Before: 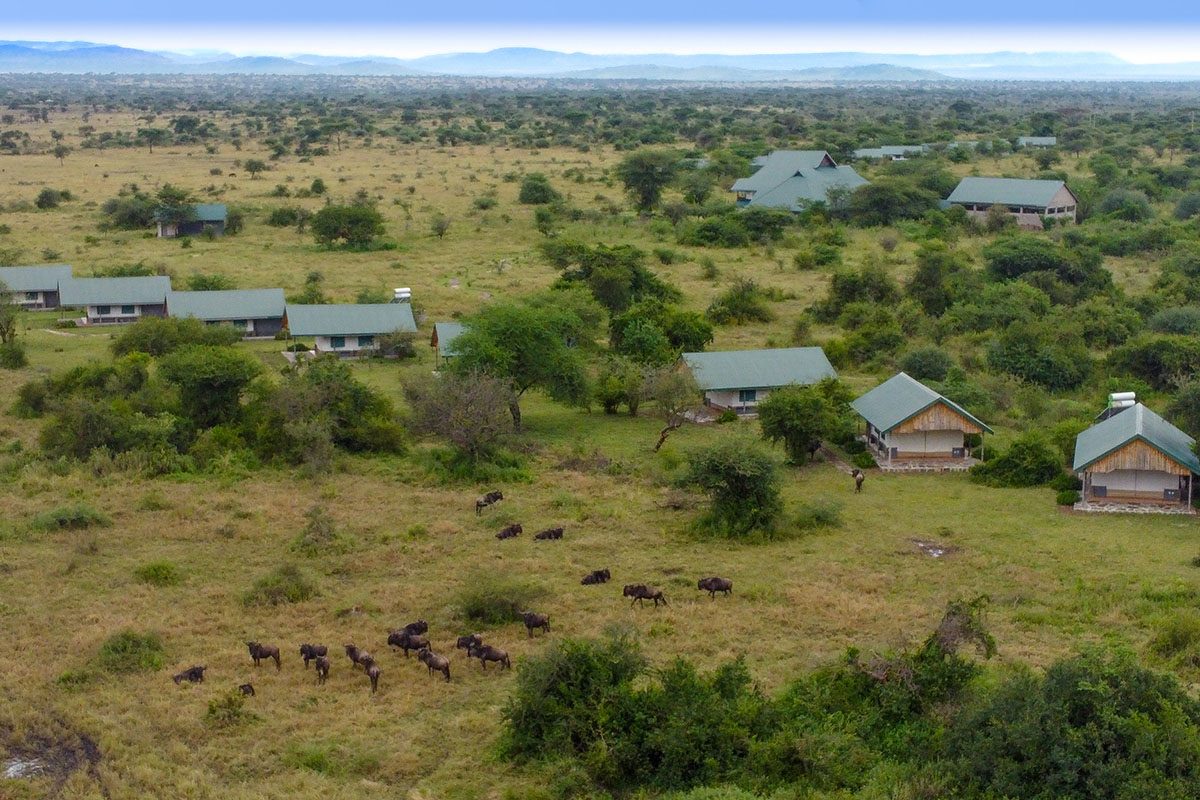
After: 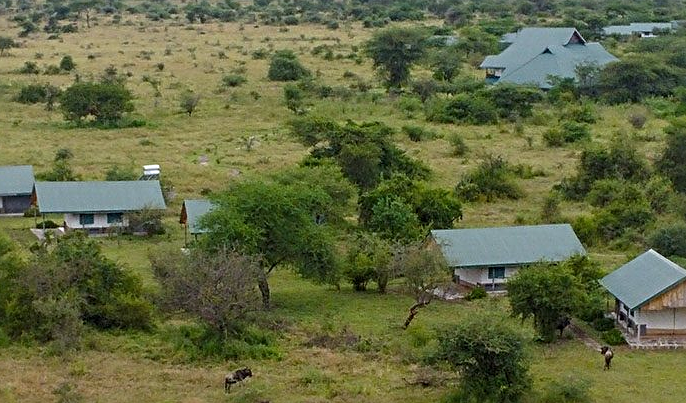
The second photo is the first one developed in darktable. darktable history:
sharpen: radius 3.119
crop: left 20.932%, top 15.471%, right 21.848%, bottom 34.081%
white balance: red 0.98, blue 1.034
bloom: size 3%, threshold 100%, strength 0%
